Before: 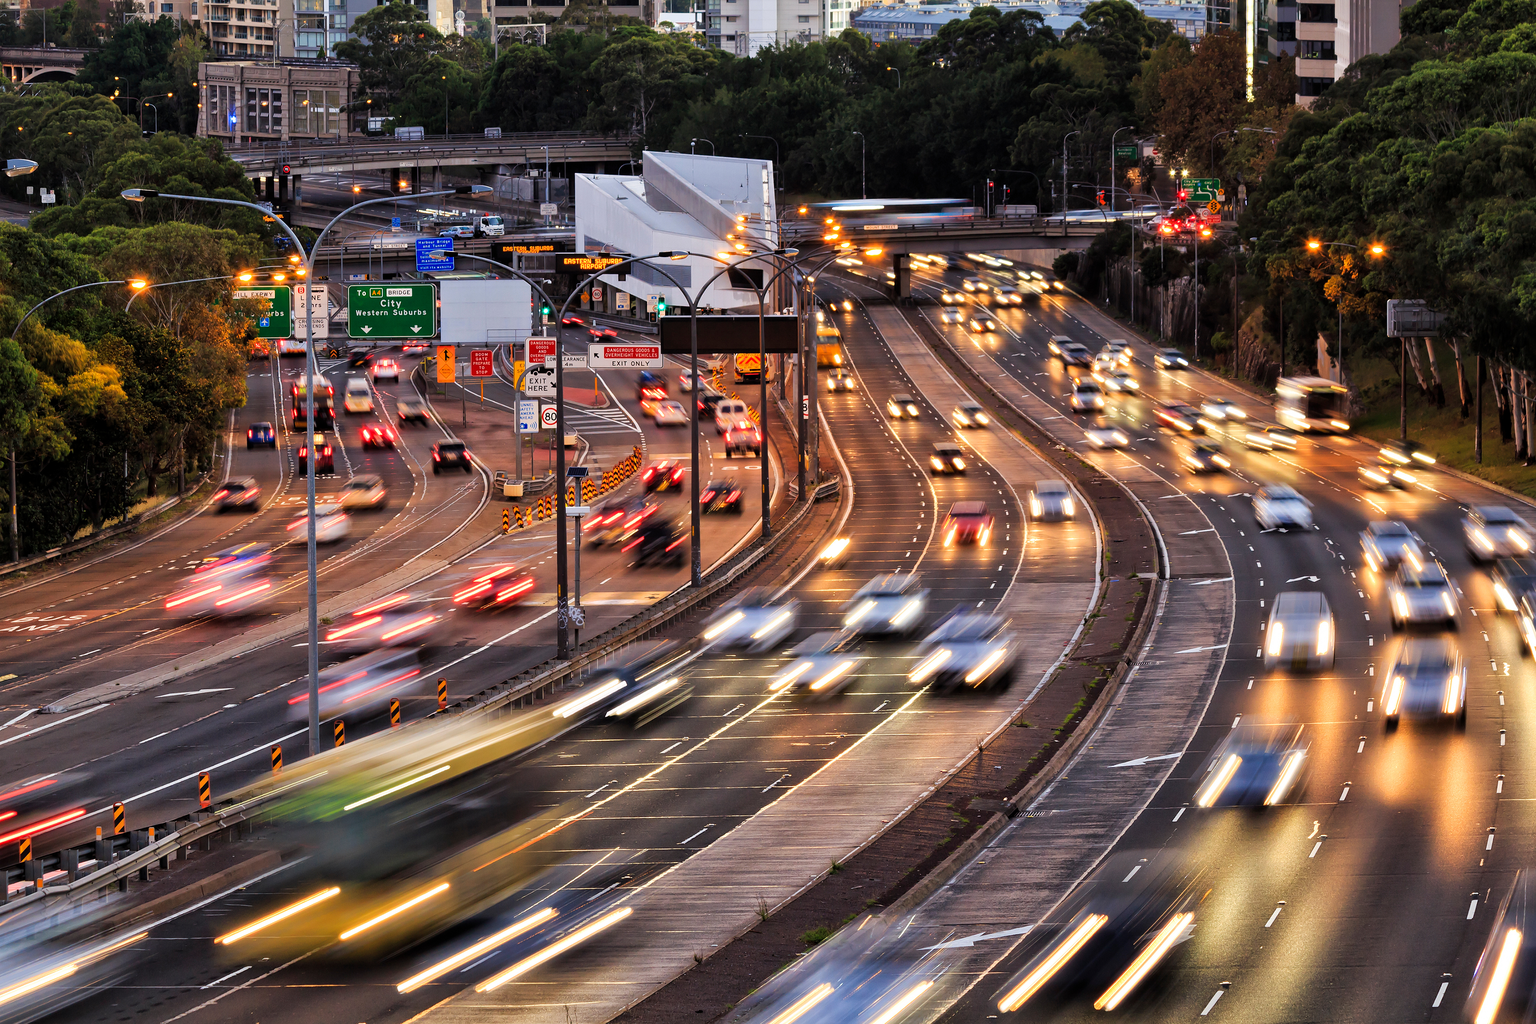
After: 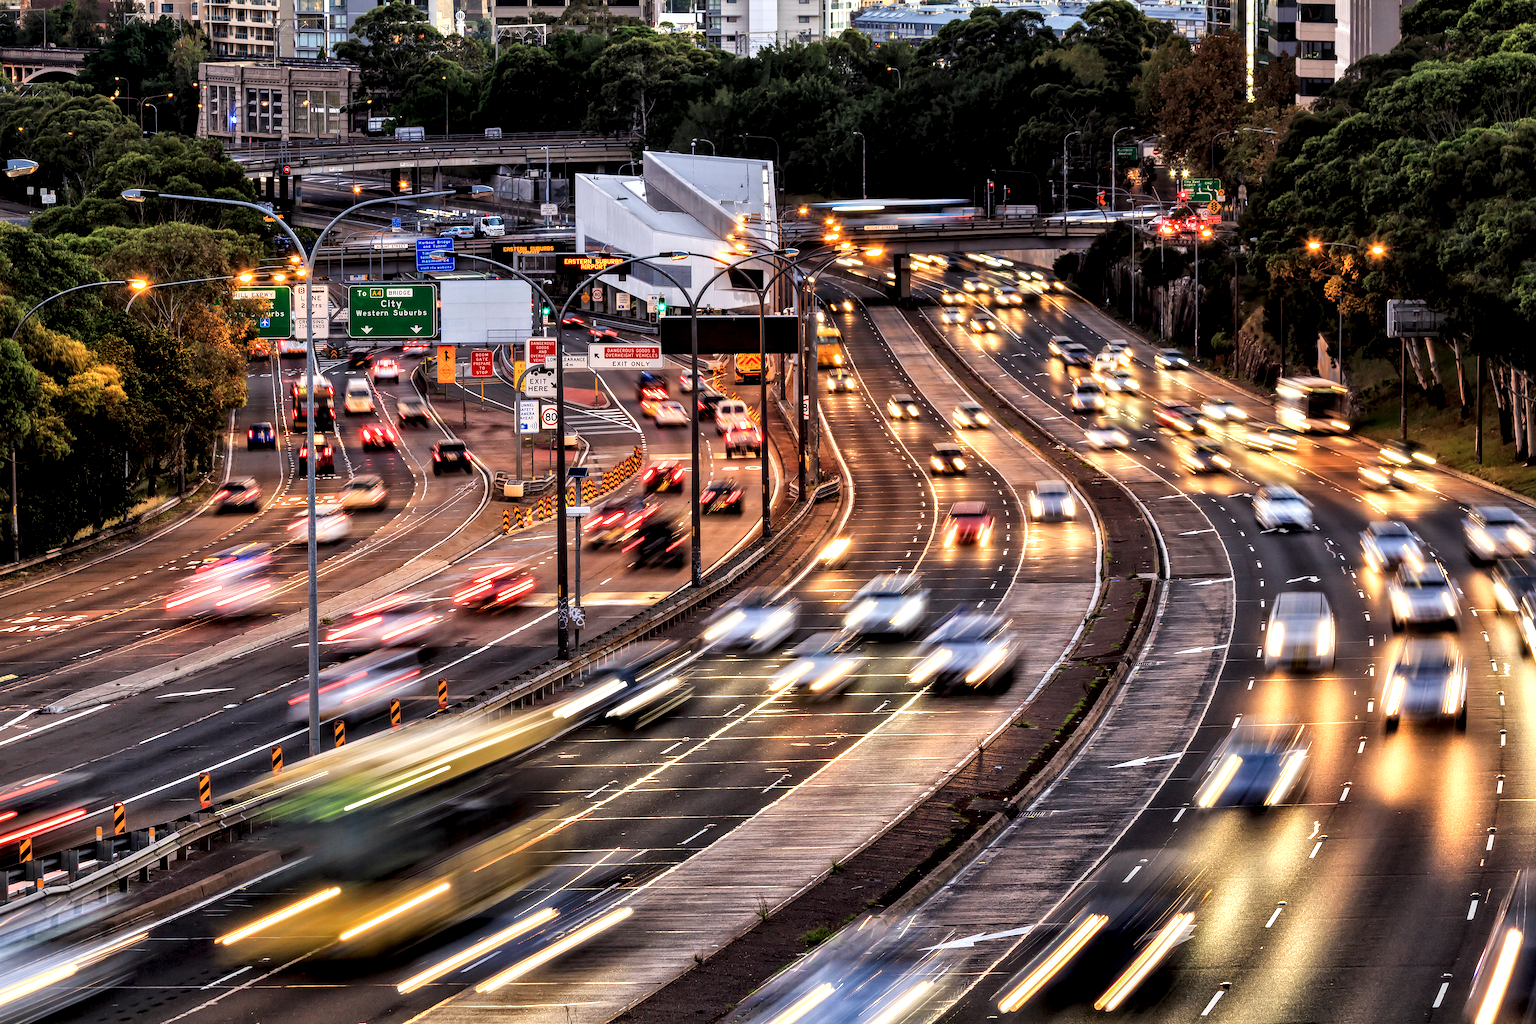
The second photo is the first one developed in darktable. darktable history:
local contrast: highlights 65%, shadows 53%, detail 169%, midtone range 0.518
